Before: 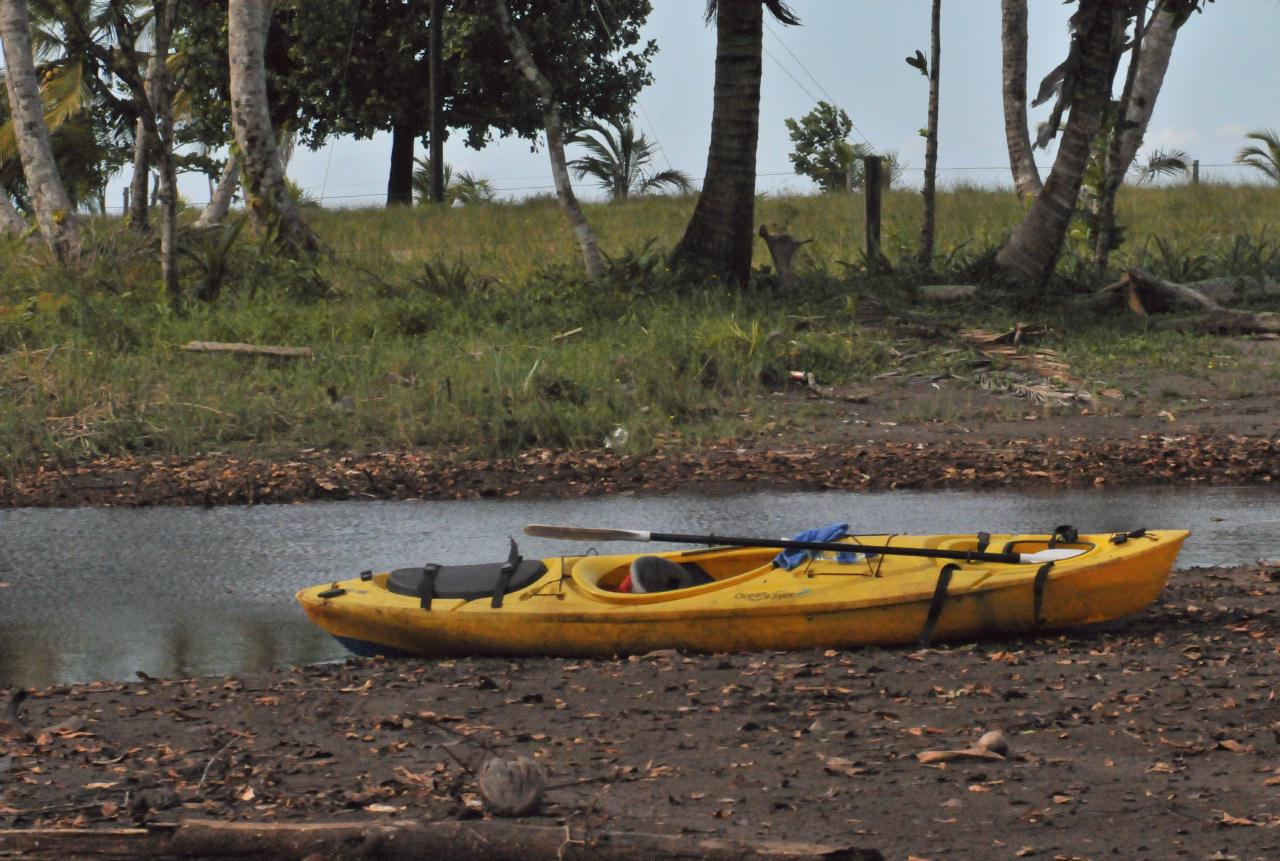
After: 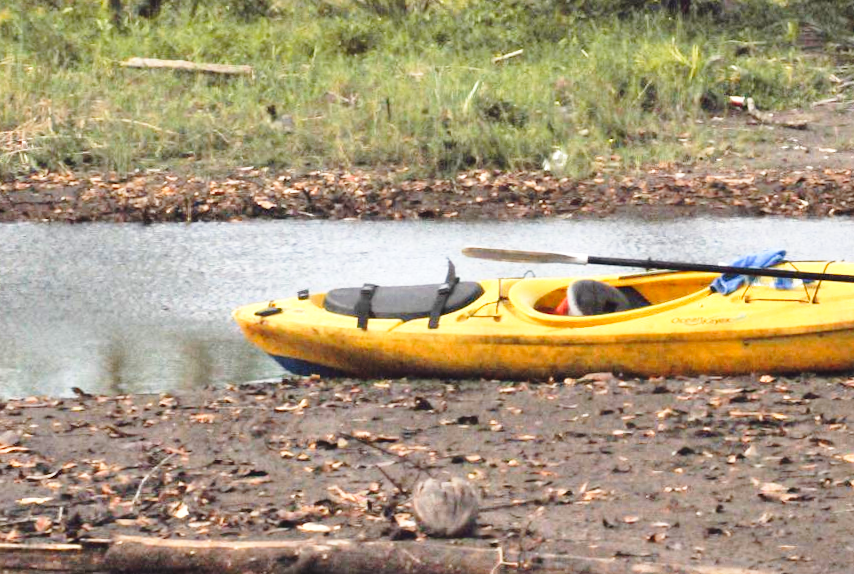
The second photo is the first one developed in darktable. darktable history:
exposure: black level correction 0, exposure 1.2 EV, compensate exposure bias true, compensate highlight preservation false
crop and rotate: angle -0.82°, left 3.85%, top 31.828%, right 27.992%
base curve: curves: ch0 [(0, 0) (0.028, 0.03) (0.121, 0.232) (0.46, 0.748) (0.859, 0.968) (1, 1)], preserve colors none
